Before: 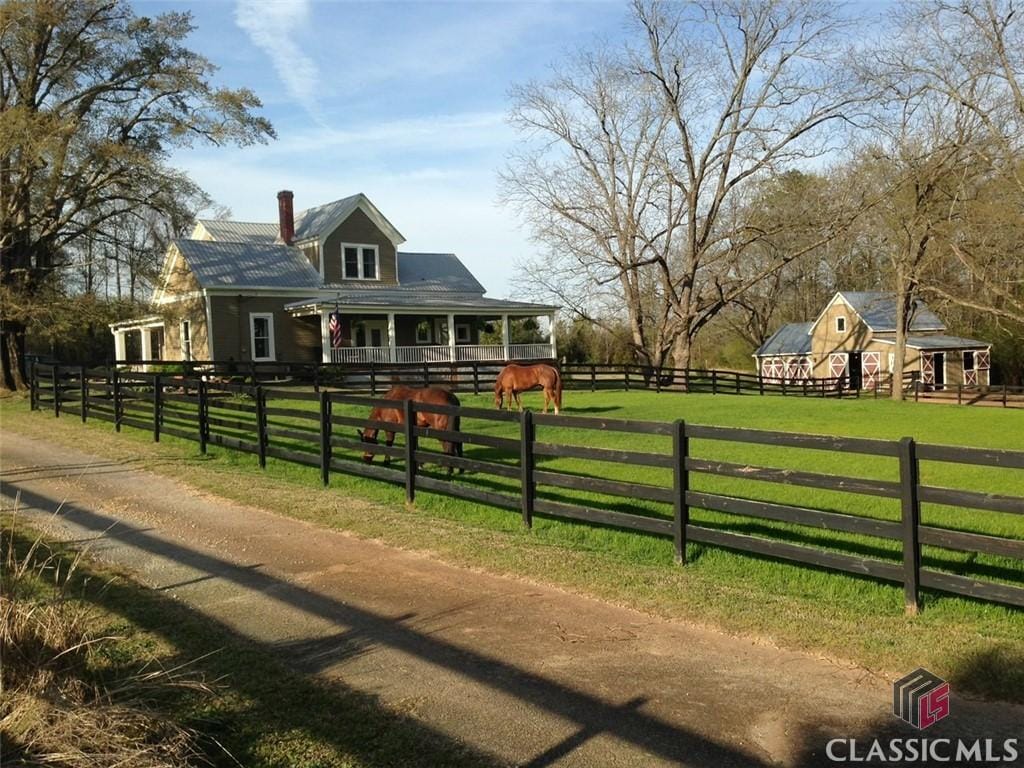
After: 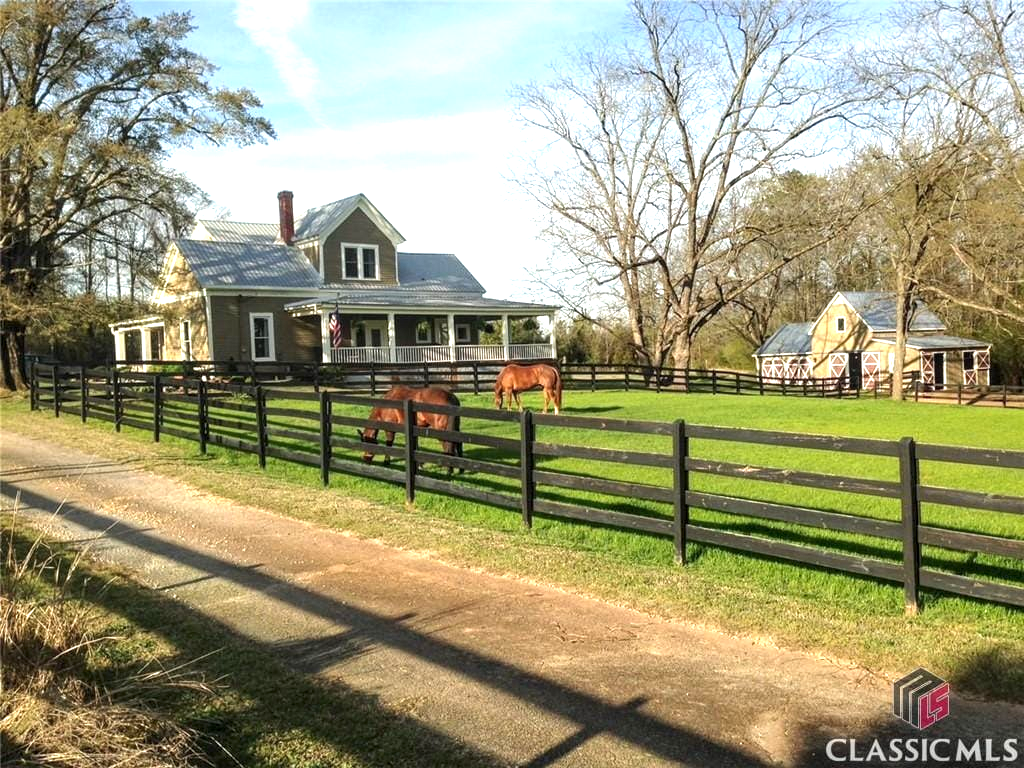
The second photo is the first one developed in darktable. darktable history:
exposure: black level correction 0, exposure 0.895 EV, compensate exposure bias true, compensate highlight preservation false
local contrast: on, module defaults
